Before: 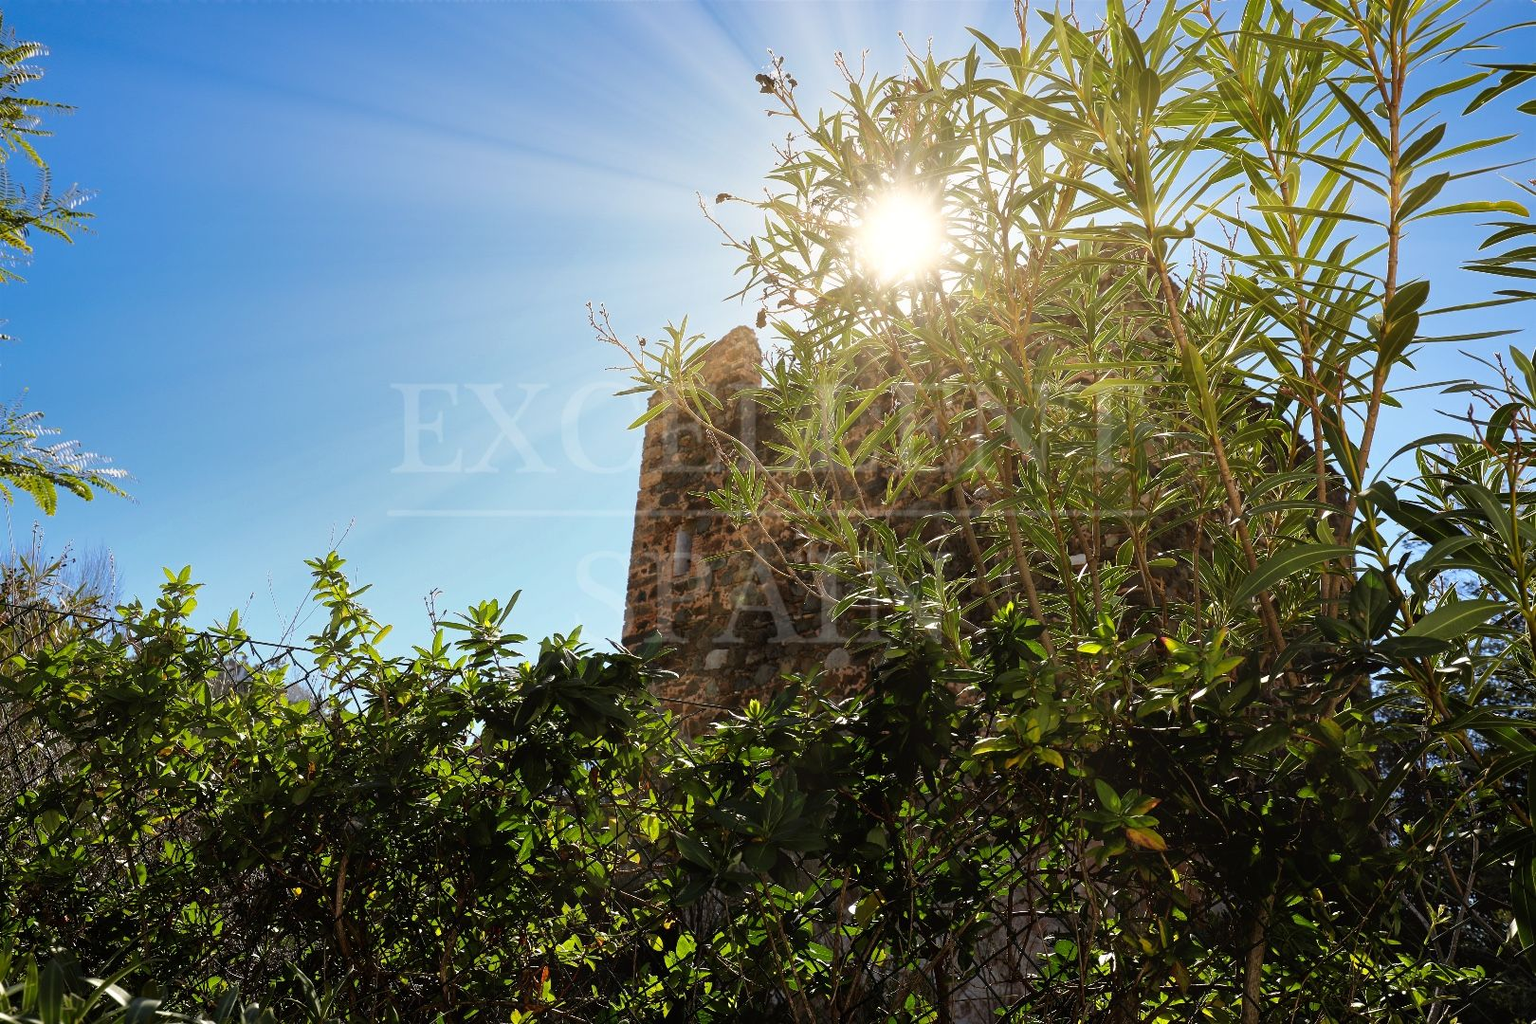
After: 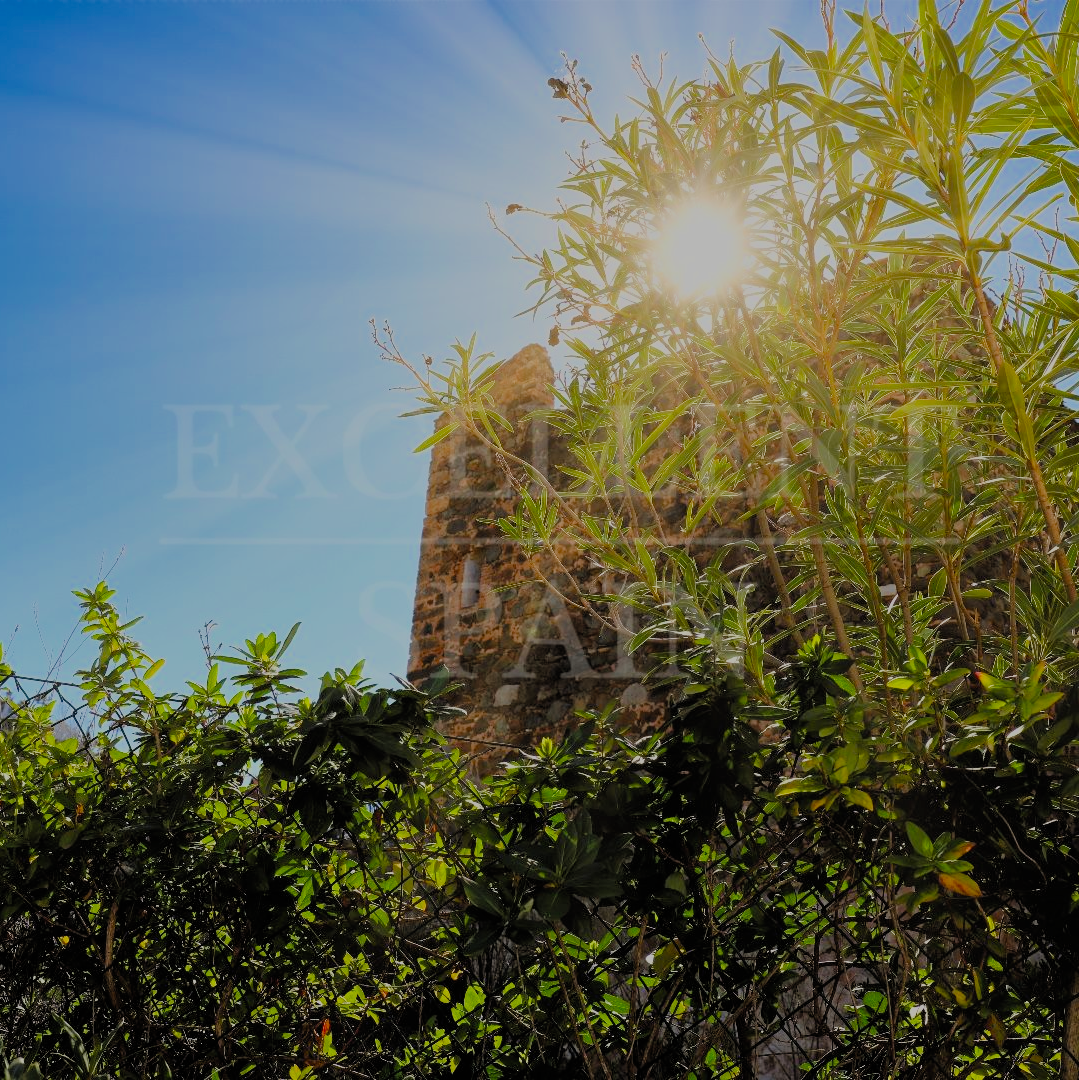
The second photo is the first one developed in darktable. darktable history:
crop: left 15.419%, right 17.914%
filmic rgb: white relative exposure 8 EV, threshold 3 EV, hardness 2.44, latitude 10.07%, contrast 0.72, highlights saturation mix 10%, shadows ↔ highlights balance 1.38%, color science v4 (2020), enable highlight reconstruction true
